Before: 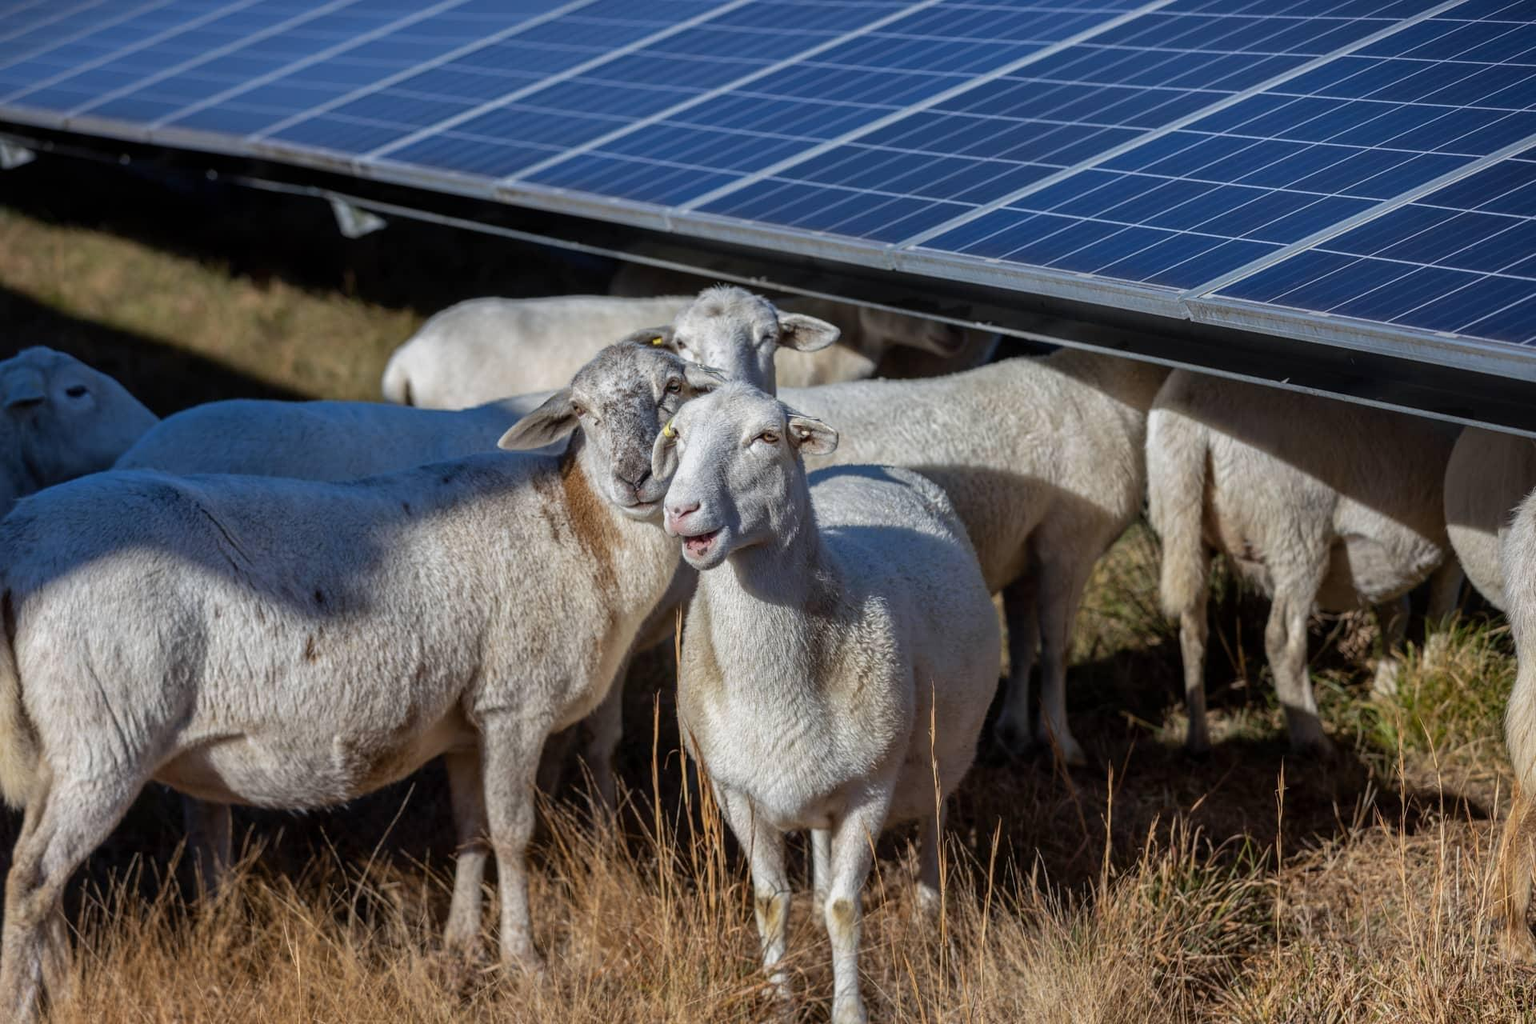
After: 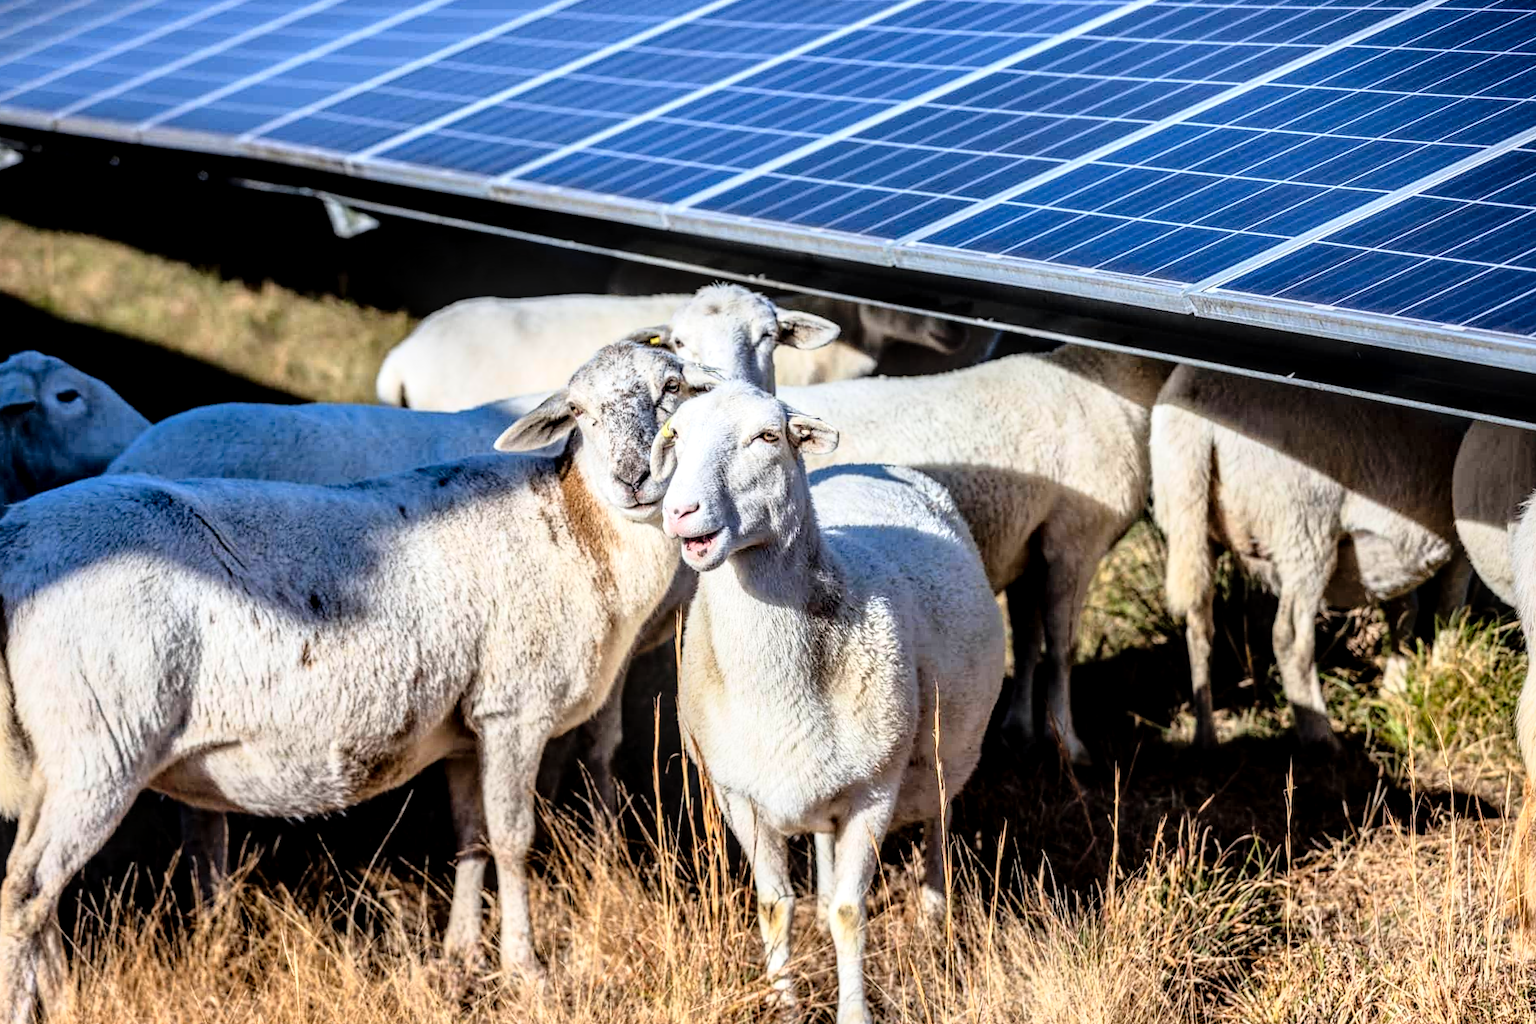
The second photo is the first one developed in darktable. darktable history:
rotate and perspective: rotation -0.45°, automatic cropping original format, crop left 0.008, crop right 0.992, crop top 0.012, crop bottom 0.988
tone curve: curves: ch0 [(0, 0) (0.004, 0.008) (0.077, 0.156) (0.169, 0.29) (0.774, 0.774) (1, 1)], color space Lab, linked channels, preserve colors none
local contrast: highlights 40%, shadows 60%, detail 136%, midtone range 0.514
rgb curve: curves: ch0 [(0, 0) (0.21, 0.15) (0.24, 0.21) (0.5, 0.75) (0.75, 0.96) (0.89, 0.99) (1, 1)]; ch1 [(0, 0.02) (0.21, 0.13) (0.25, 0.2) (0.5, 0.67) (0.75, 0.9) (0.89, 0.97) (1, 1)]; ch2 [(0, 0.02) (0.21, 0.13) (0.25, 0.2) (0.5, 0.67) (0.75, 0.9) (0.89, 0.97) (1, 1)], compensate middle gray true
